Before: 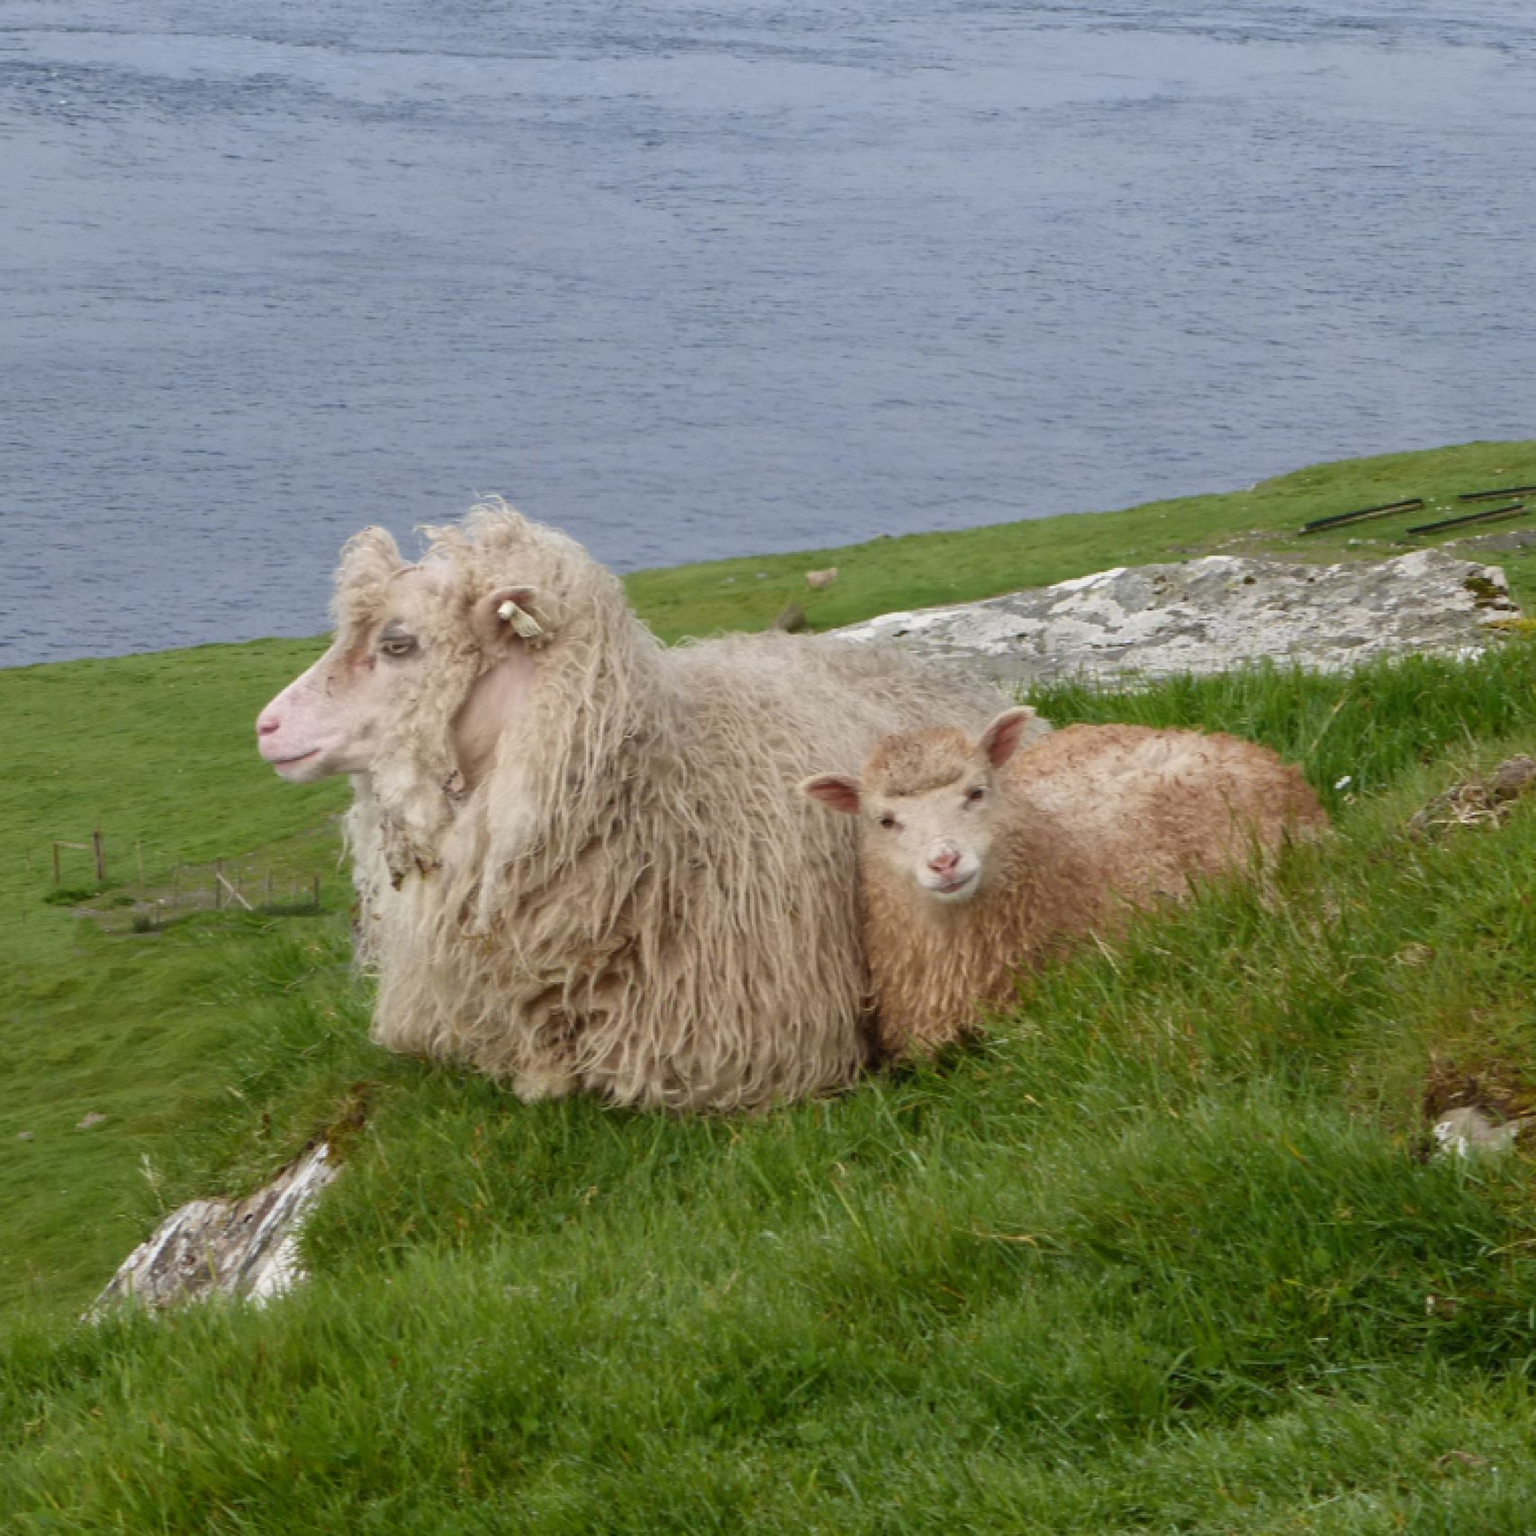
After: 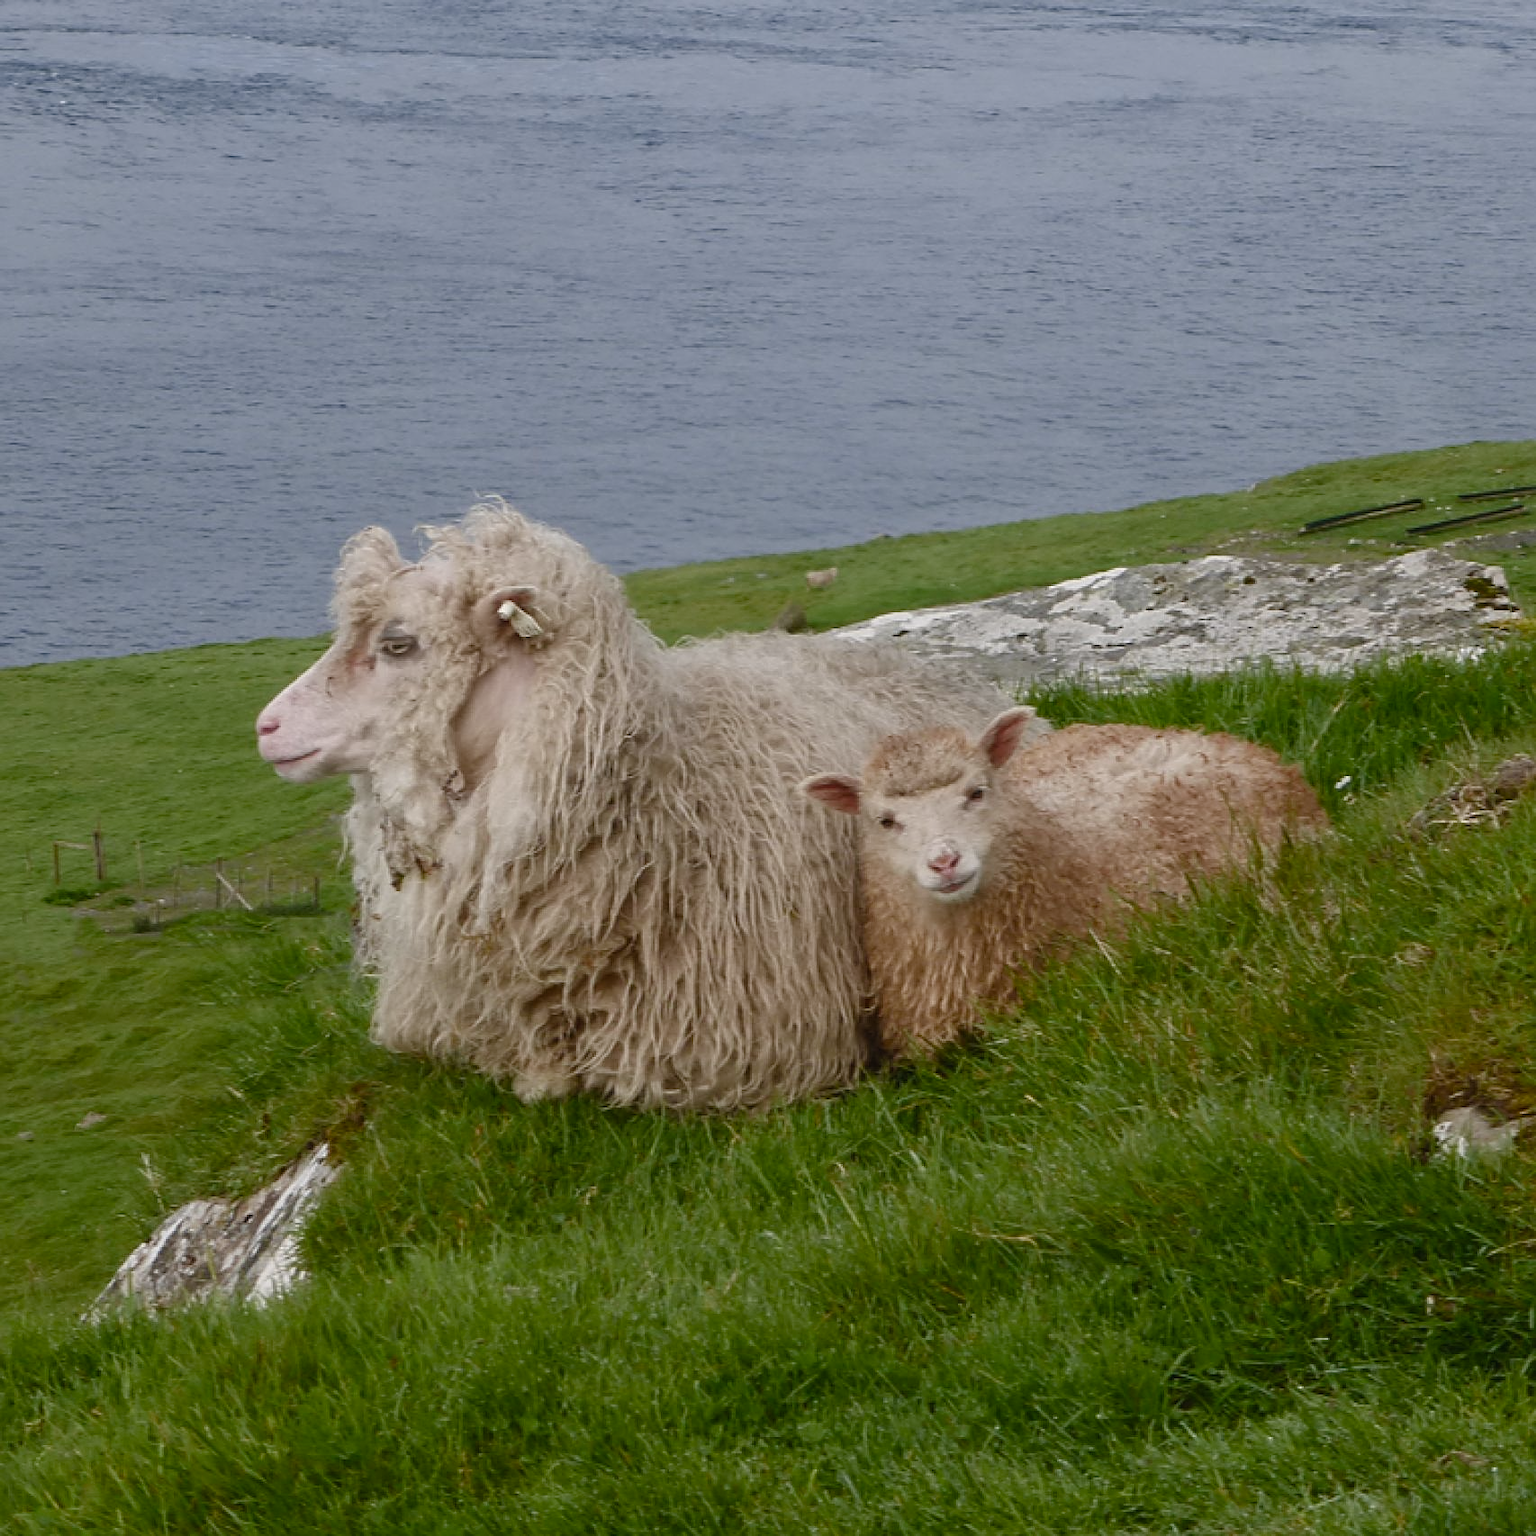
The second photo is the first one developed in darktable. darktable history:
color balance rgb: shadows lift › luminance -10%, shadows lift › chroma 1%, shadows lift › hue 113°, power › luminance -15%, highlights gain › chroma 0.2%, highlights gain › hue 333°, global offset › luminance 0.5%, perceptual saturation grading › global saturation 20%, perceptual saturation grading › highlights -50%, perceptual saturation grading › shadows 25%, contrast -10%
sharpen: on, module defaults
